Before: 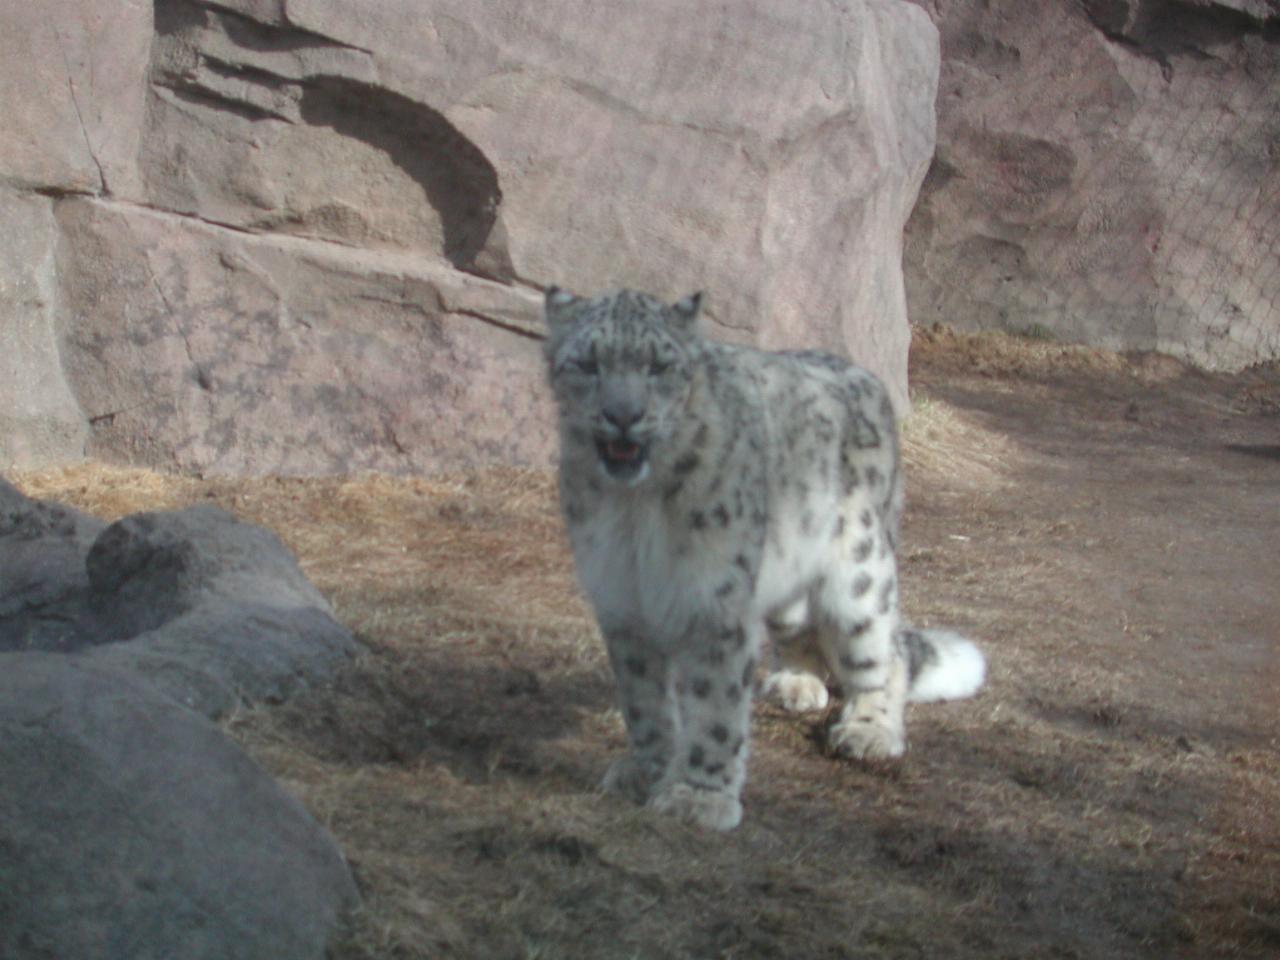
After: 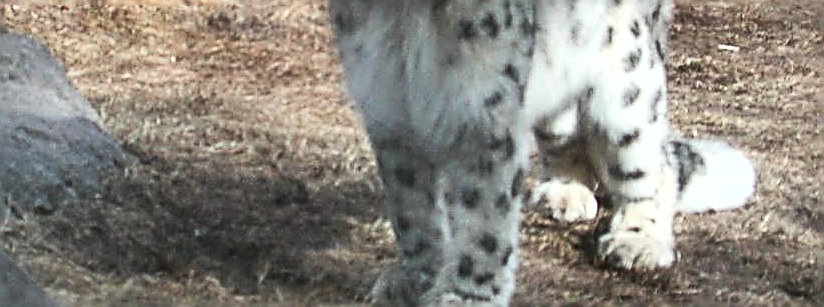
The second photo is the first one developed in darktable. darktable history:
exposure: black level correction 0, exposure 0.6 EV, compensate highlight preservation false
shadows and highlights: radius 108.52, shadows 40.68, highlights -72.88, low approximation 0.01, soften with gaussian
crop: left 18.091%, top 51.13%, right 17.525%, bottom 16.85%
contrast brightness saturation: contrast 0.28
tone curve: curves: ch0 [(0, 0) (0.003, 0.003) (0.011, 0.015) (0.025, 0.031) (0.044, 0.056) (0.069, 0.083) (0.1, 0.113) (0.136, 0.145) (0.177, 0.184) (0.224, 0.225) (0.277, 0.275) (0.335, 0.327) (0.399, 0.385) (0.468, 0.447) (0.543, 0.528) (0.623, 0.611) (0.709, 0.703) (0.801, 0.802) (0.898, 0.902) (1, 1)], preserve colors none
sharpen: amount 2
